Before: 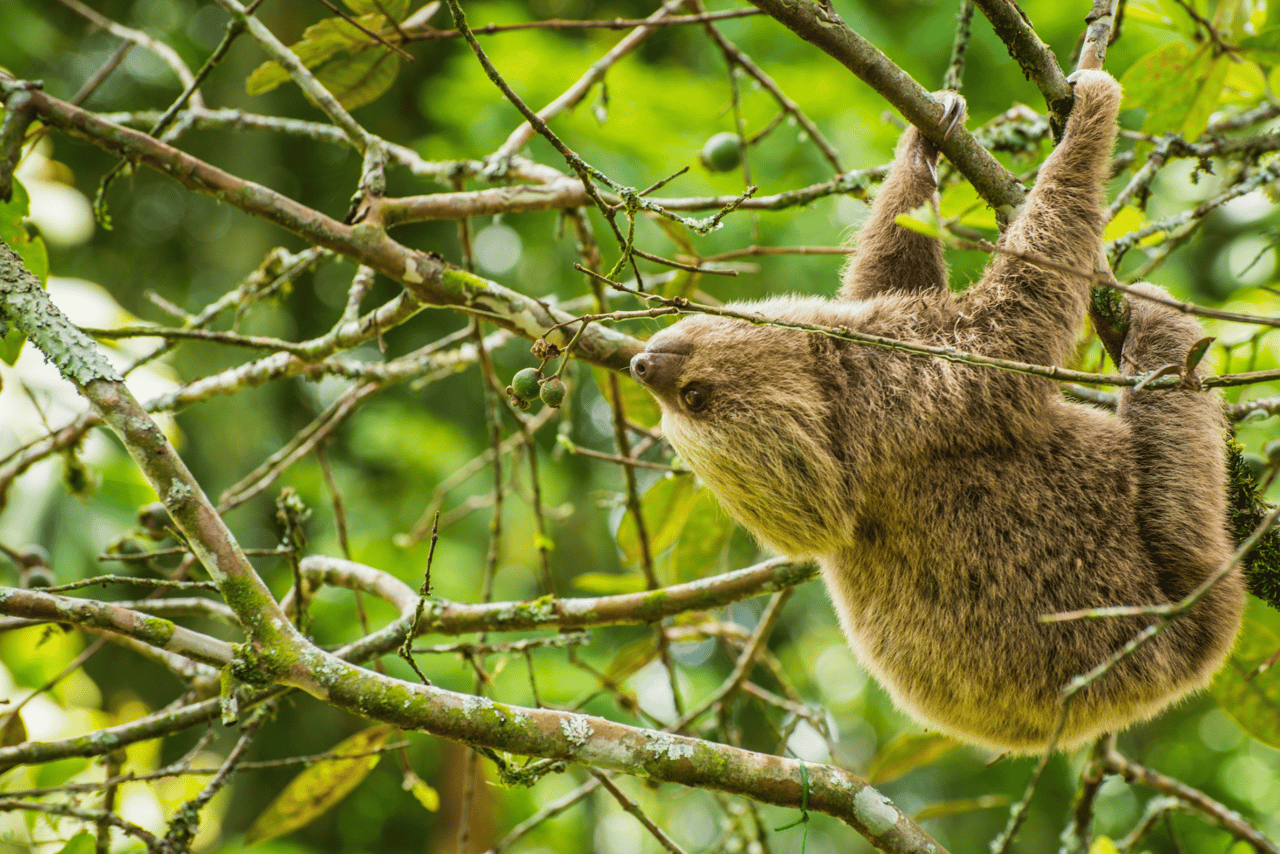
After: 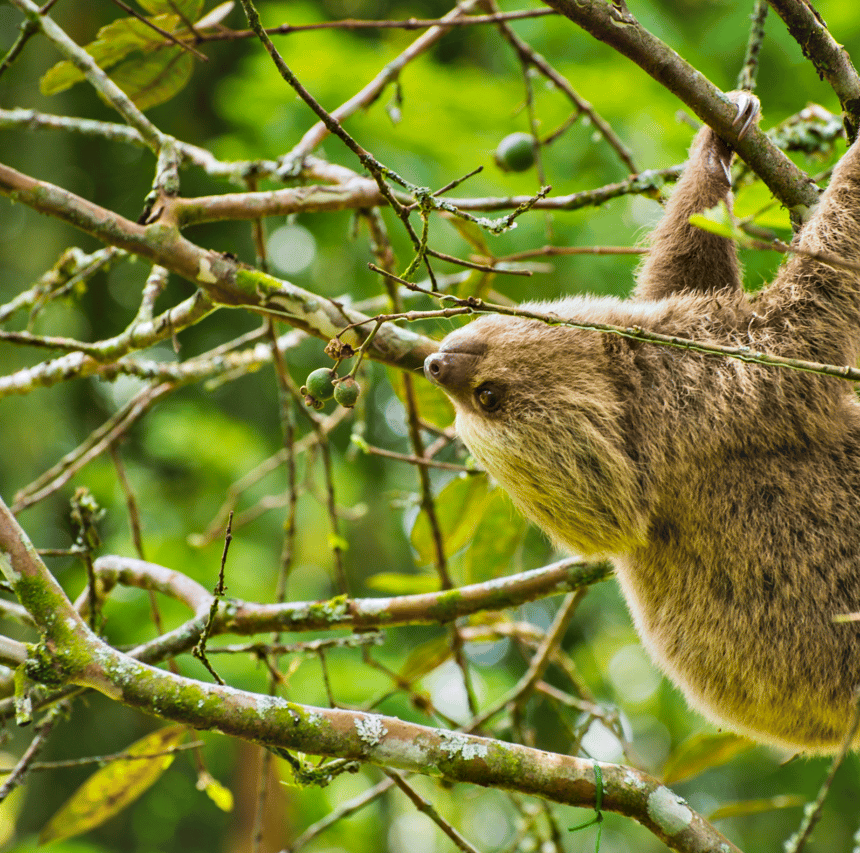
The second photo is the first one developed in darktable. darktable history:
crop and rotate: left 16.13%, right 16.615%
local contrast: detail 69%
contrast equalizer: y [[0.6 ×6], [0.55 ×6], [0 ×6], [0 ×6], [0 ×6]]
